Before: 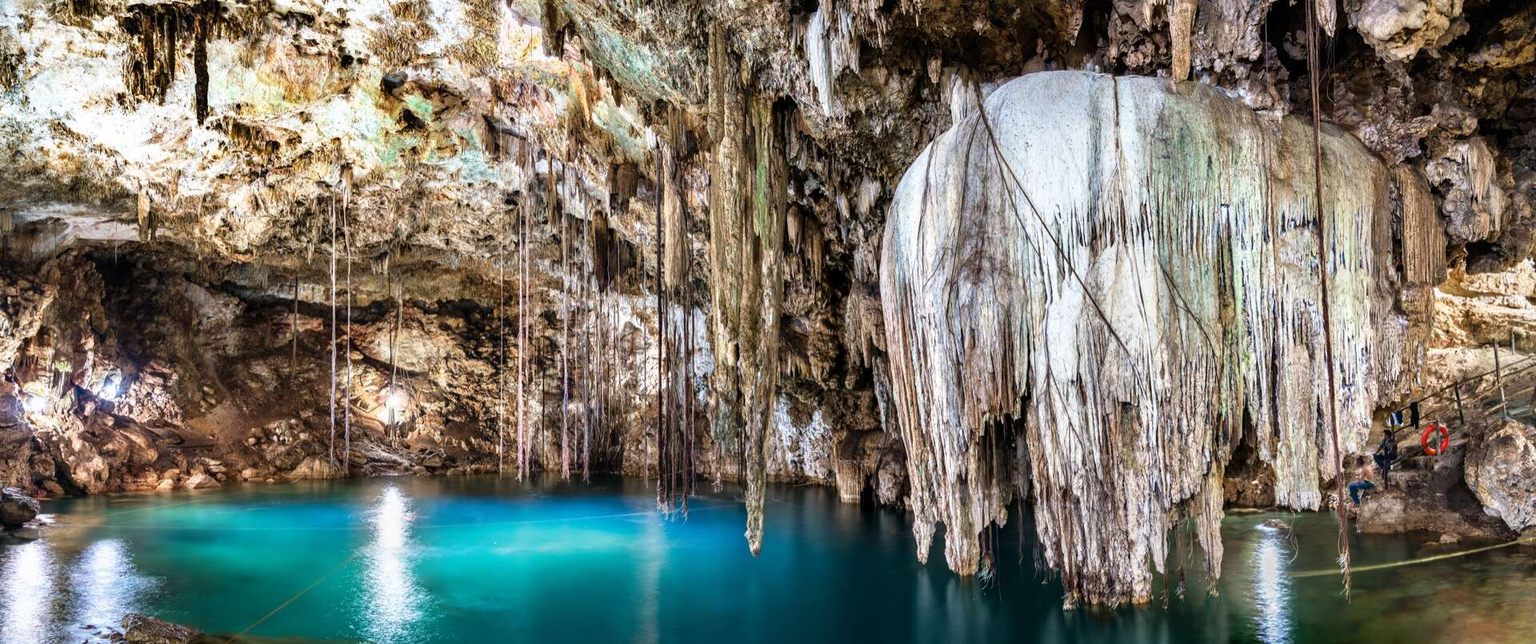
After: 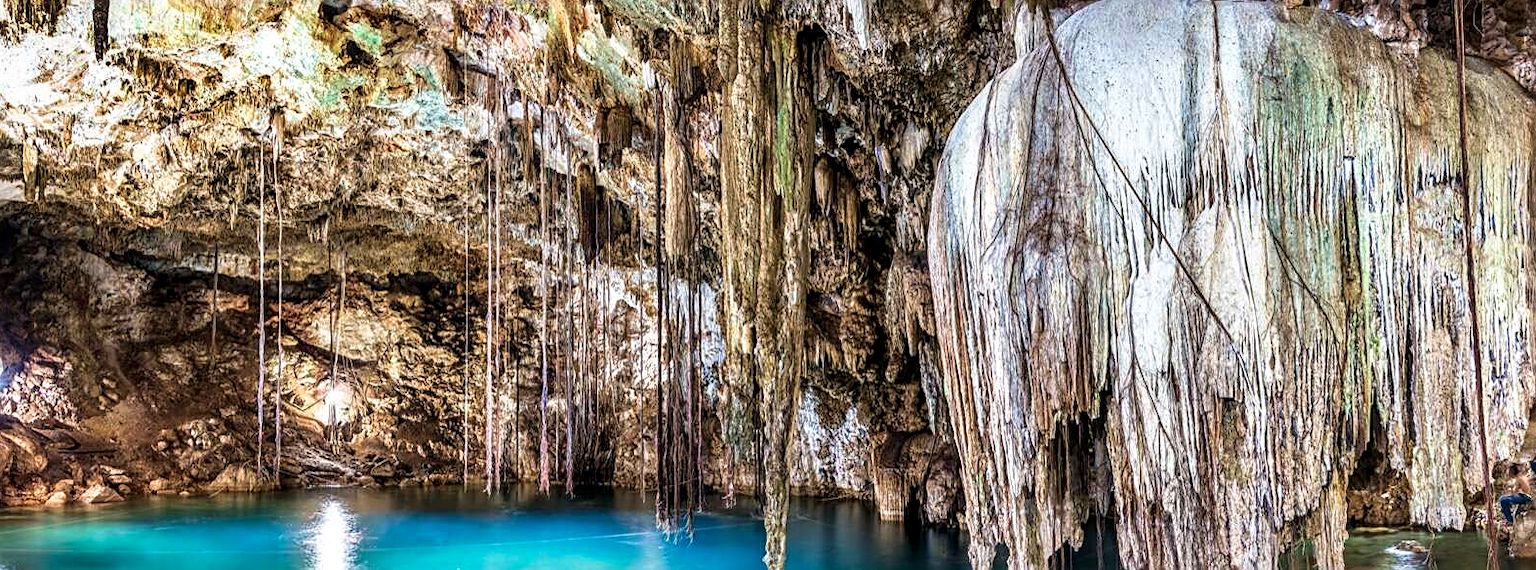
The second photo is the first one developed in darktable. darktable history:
sharpen: on, module defaults
local contrast: detail 130%
crop: left 7.768%, top 11.866%, right 10.232%, bottom 15.428%
velvia: on, module defaults
